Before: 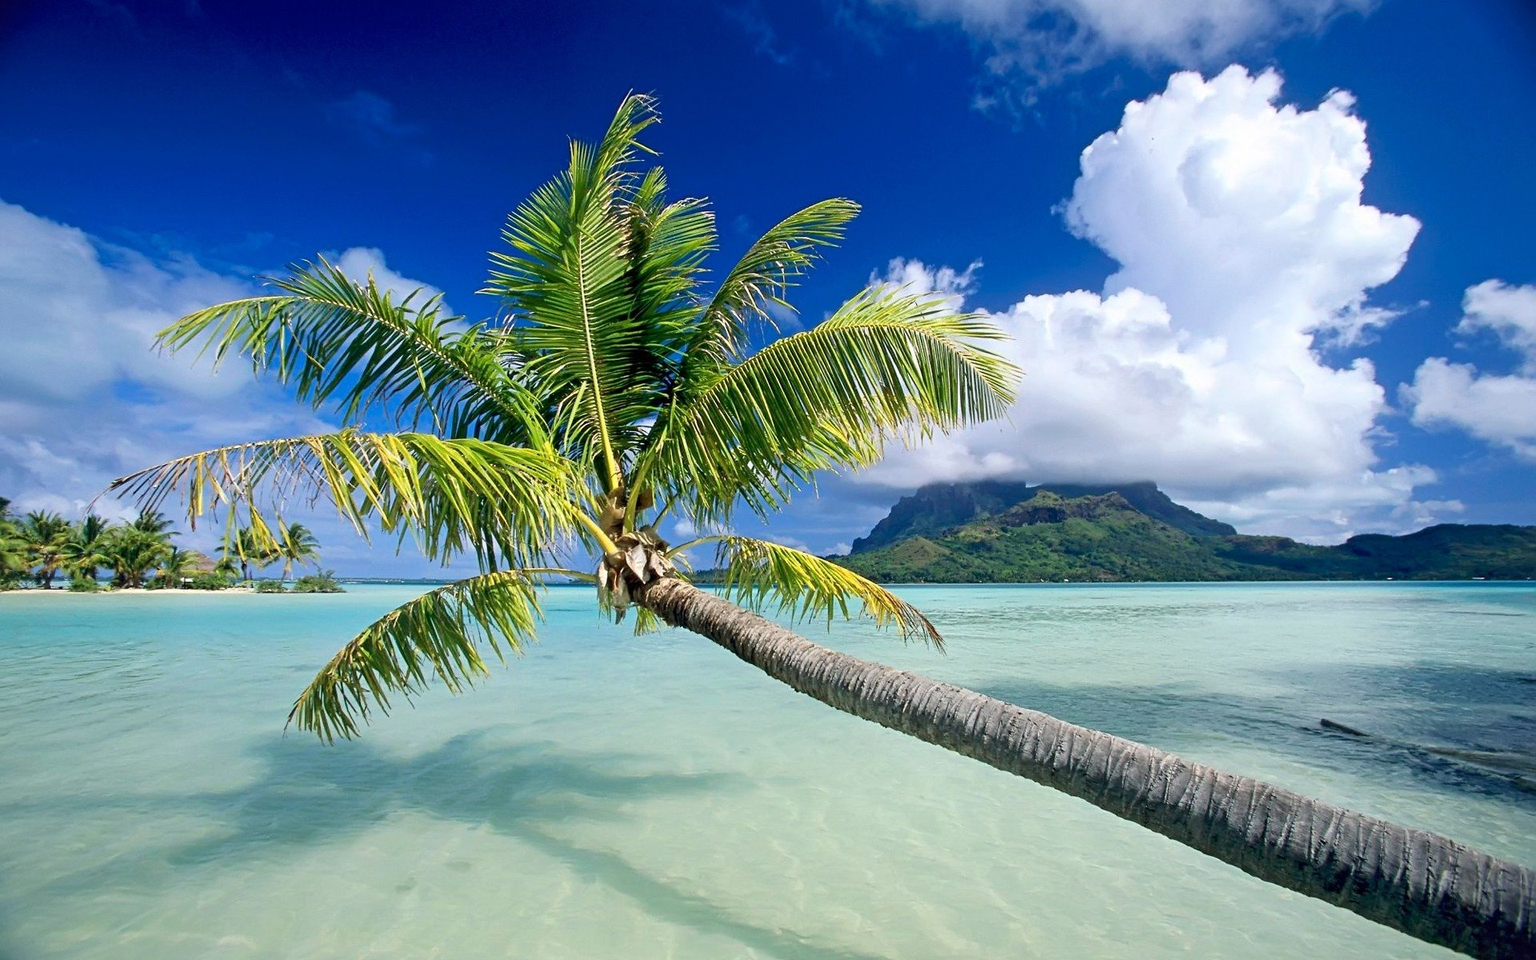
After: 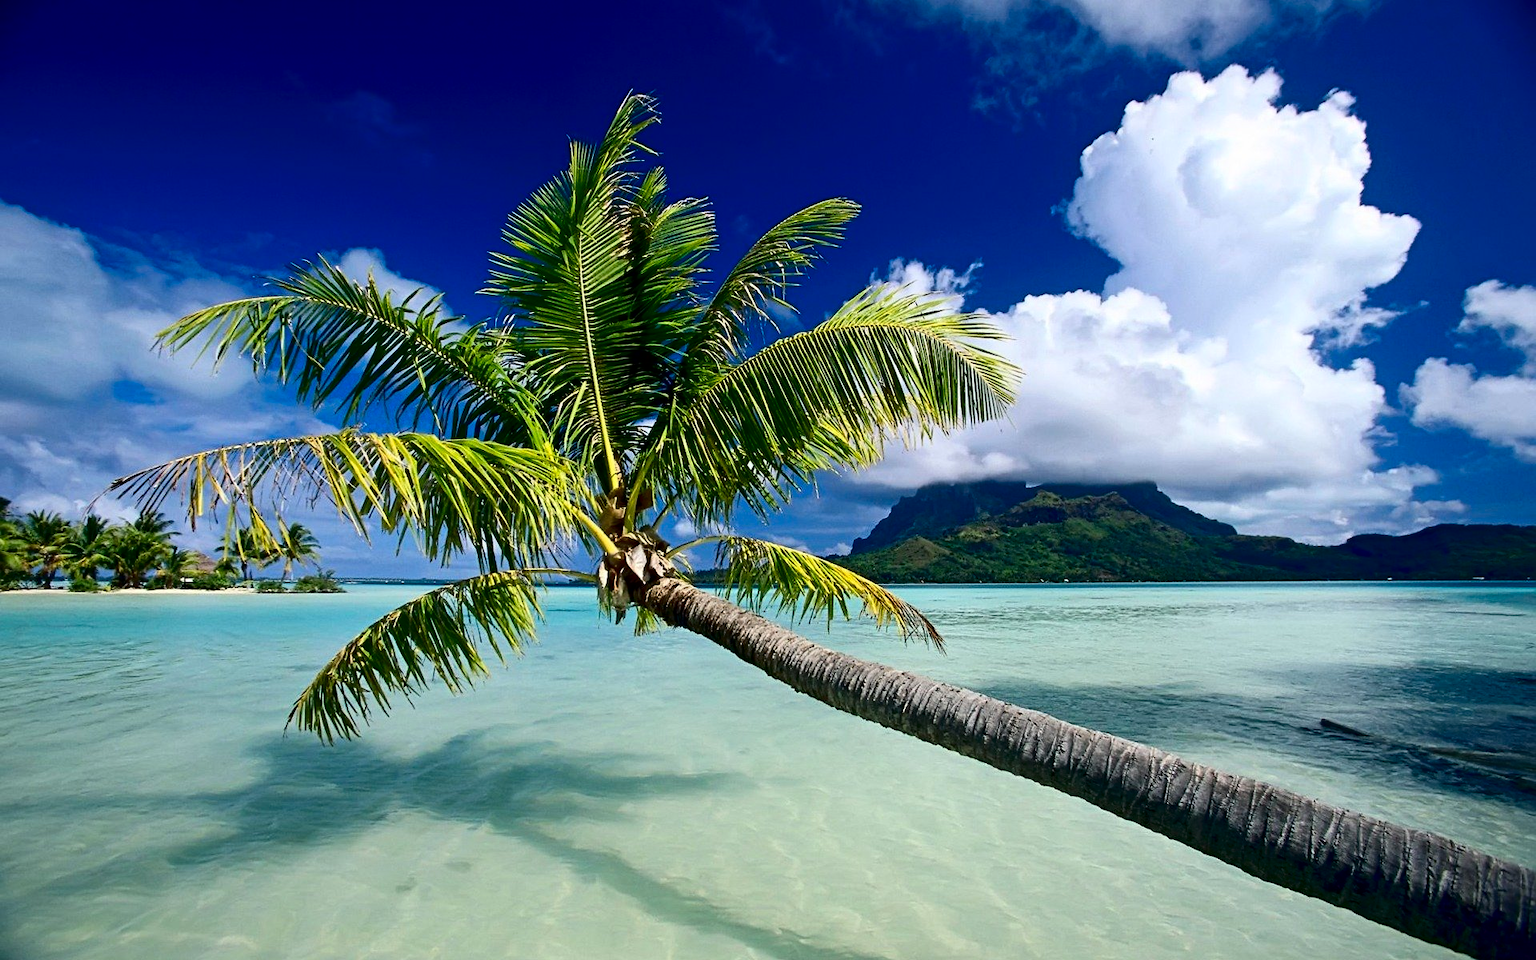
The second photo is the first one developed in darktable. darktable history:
contrast brightness saturation: contrast 0.191, brightness -0.242, saturation 0.111
